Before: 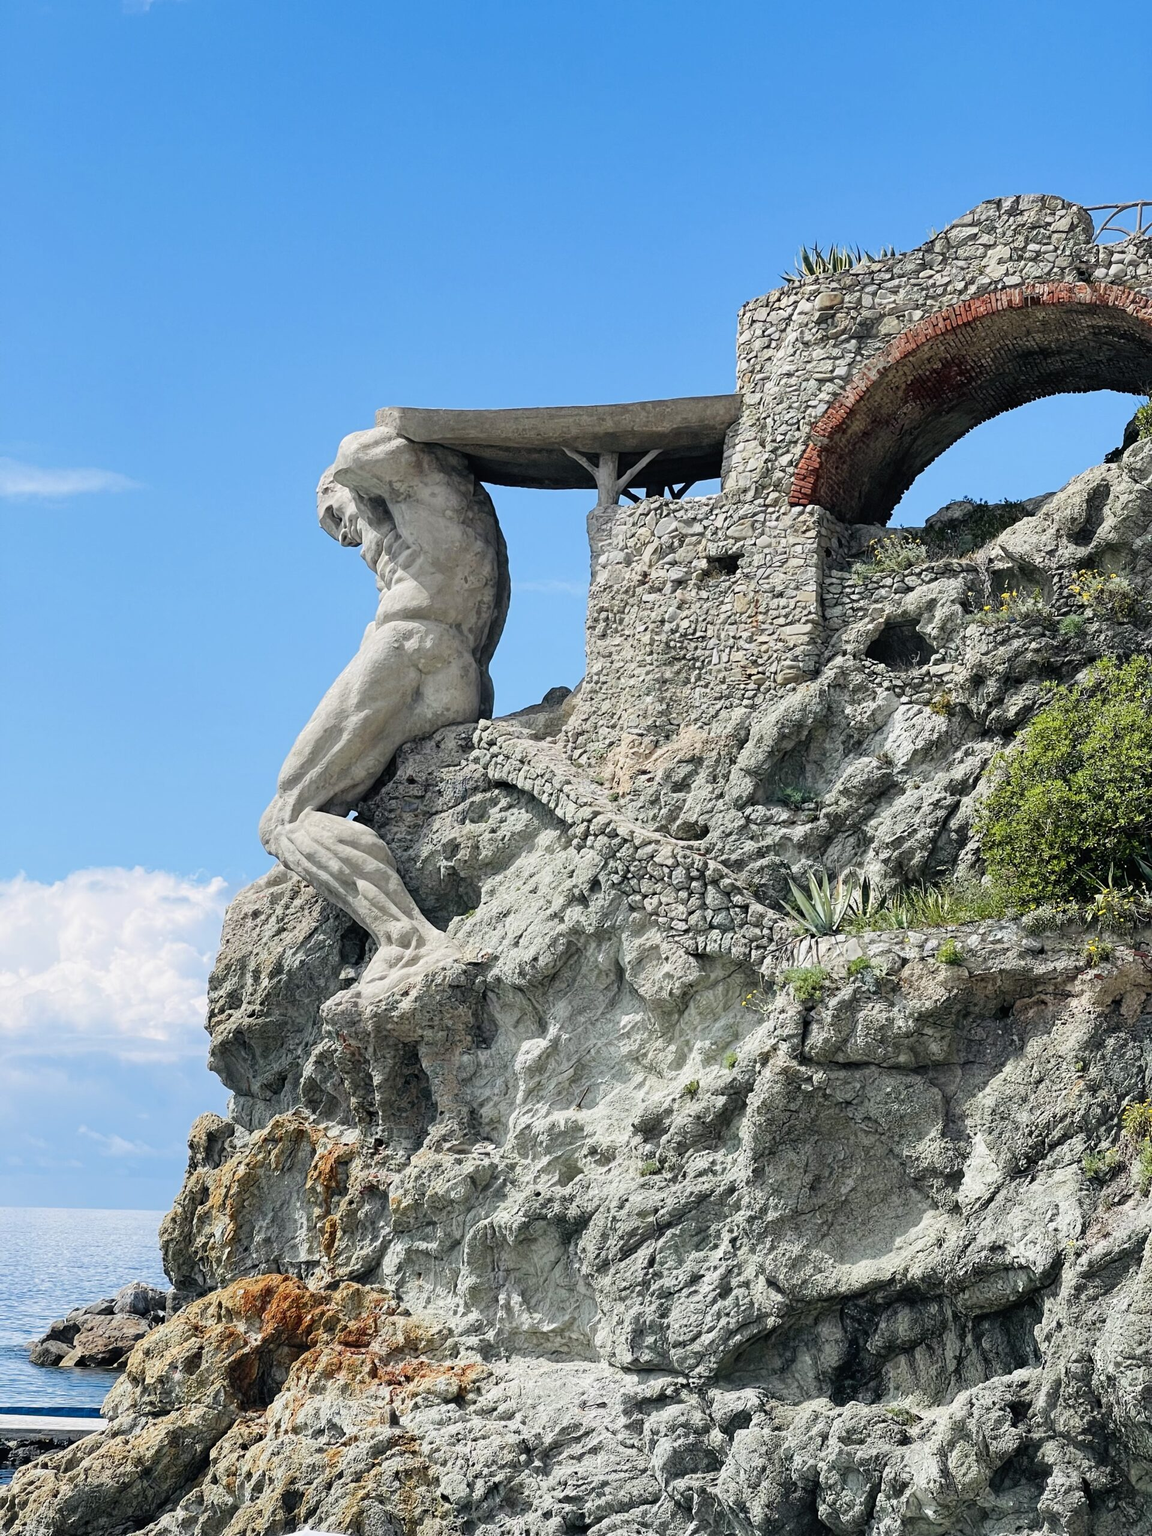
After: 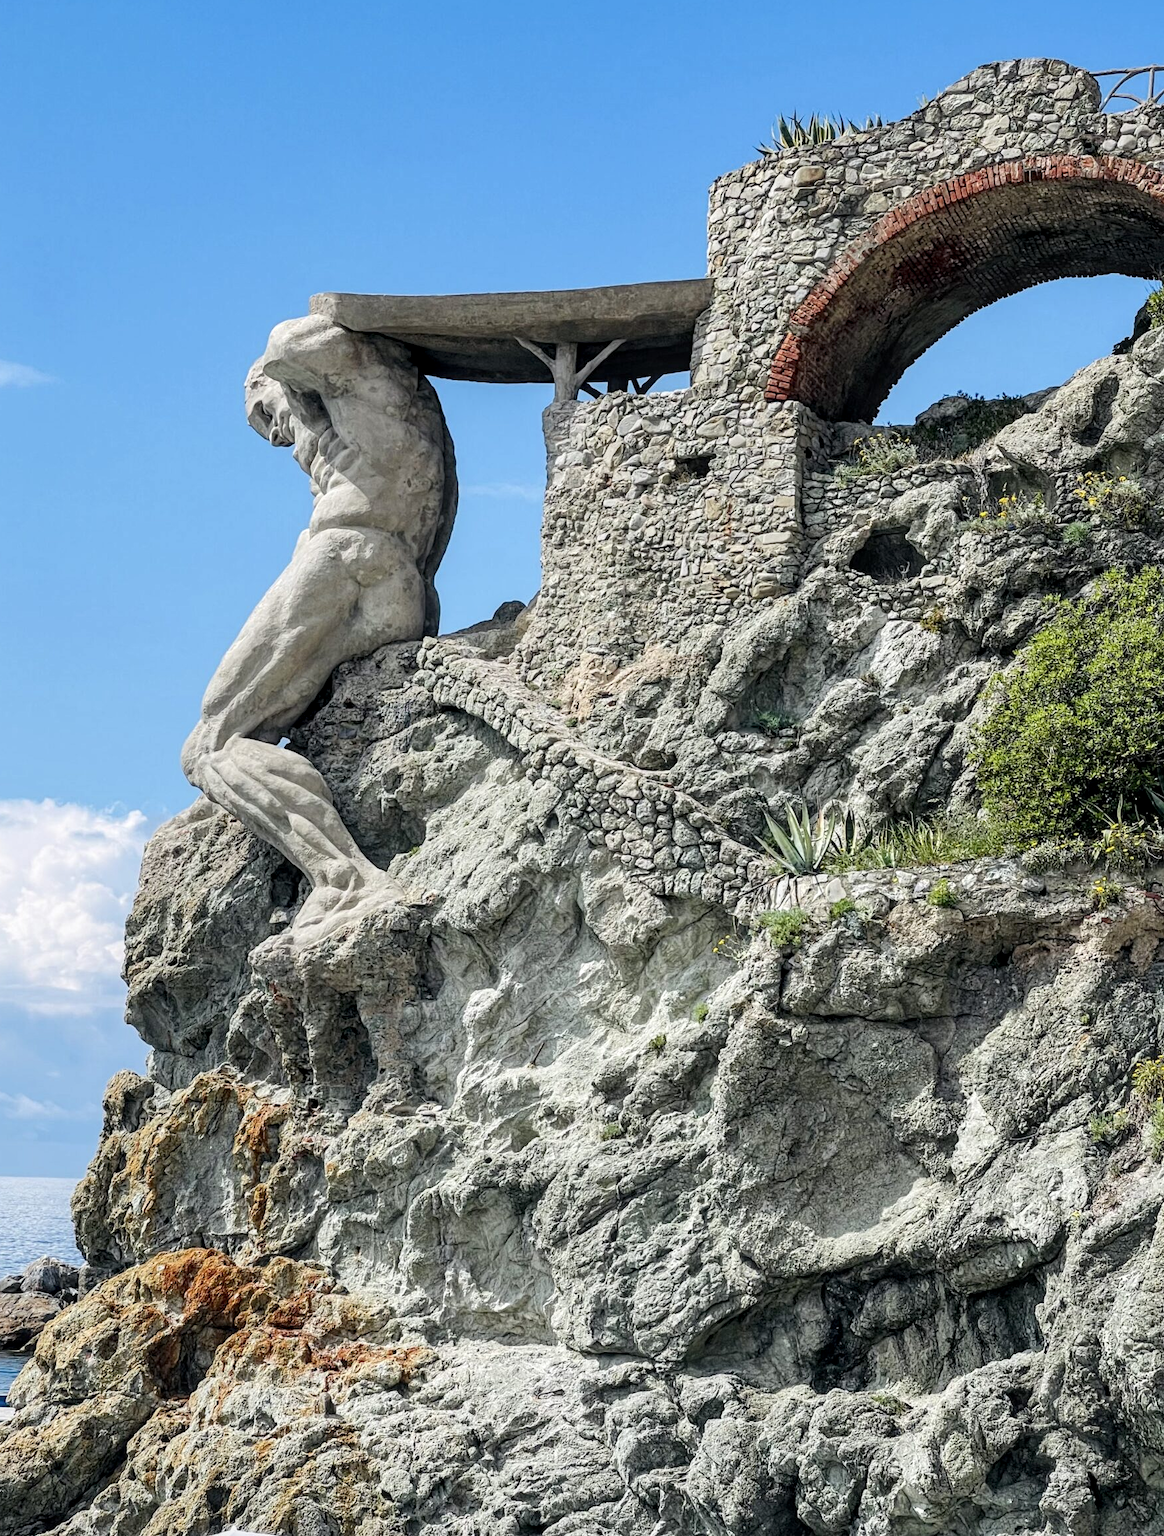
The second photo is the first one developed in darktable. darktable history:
crop and rotate: left 8.262%, top 9.226%
local contrast: detail 130%
